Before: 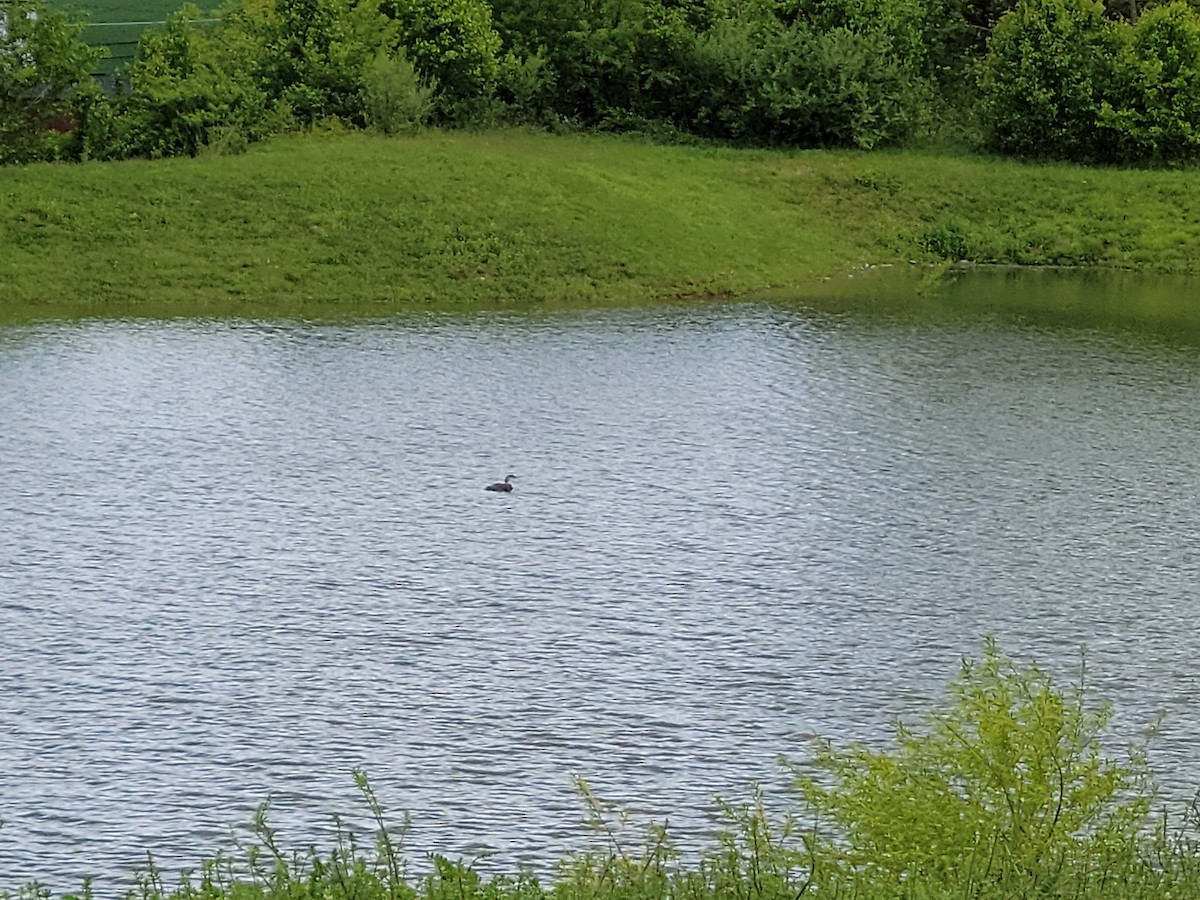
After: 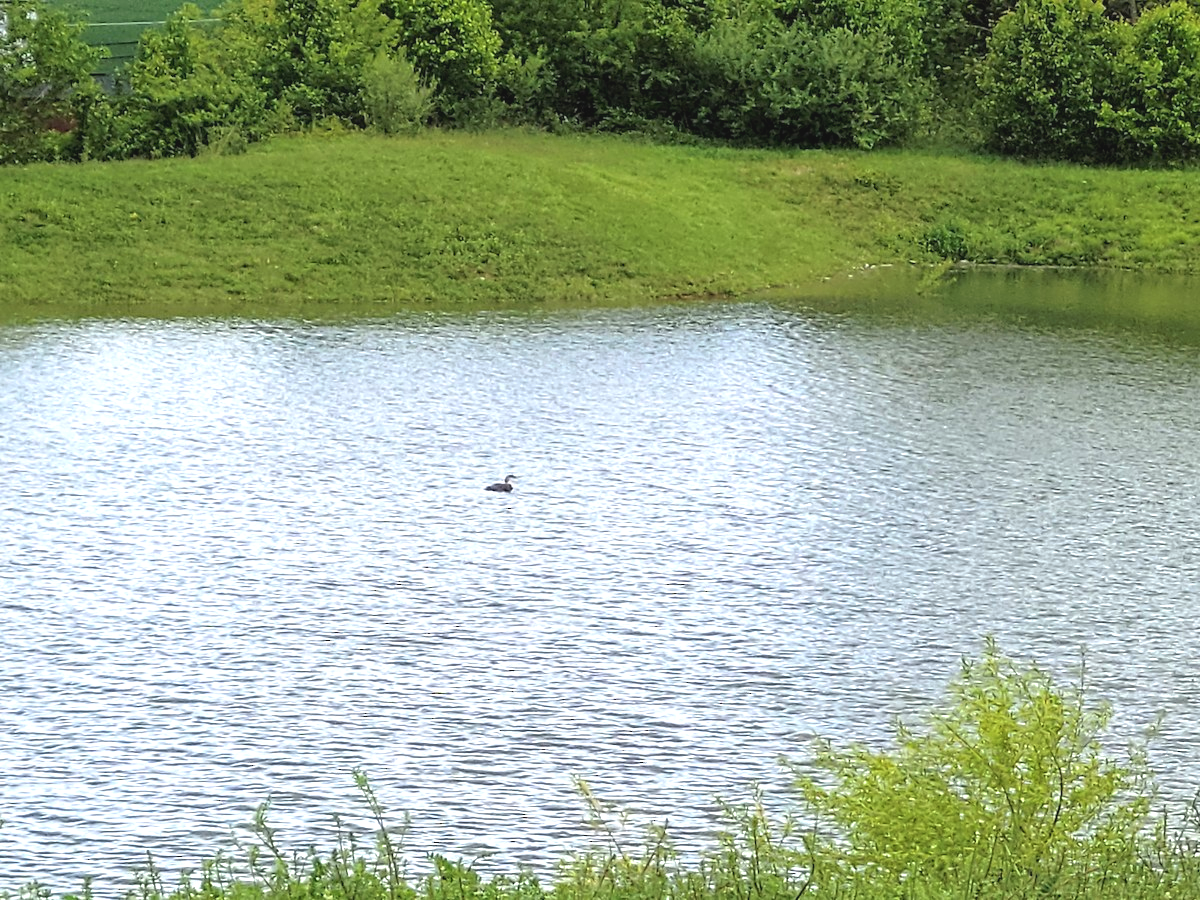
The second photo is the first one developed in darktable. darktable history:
exposure: black level correction 0, exposure 0.95 EV, compensate highlight preservation false
tone curve: curves: ch0 [(0, 0) (0.003, 0.051) (0.011, 0.054) (0.025, 0.056) (0.044, 0.07) (0.069, 0.092) (0.1, 0.119) (0.136, 0.149) (0.177, 0.189) (0.224, 0.231) (0.277, 0.278) (0.335, 0.329) (0.399, 0.386) (0.468, 0.454) (0.543, 0.524) (0.623, 0.603) (0.709, 0.687) (0.801, 0.776) (0.898, 0.878) (1, 1)], preserve colors none
